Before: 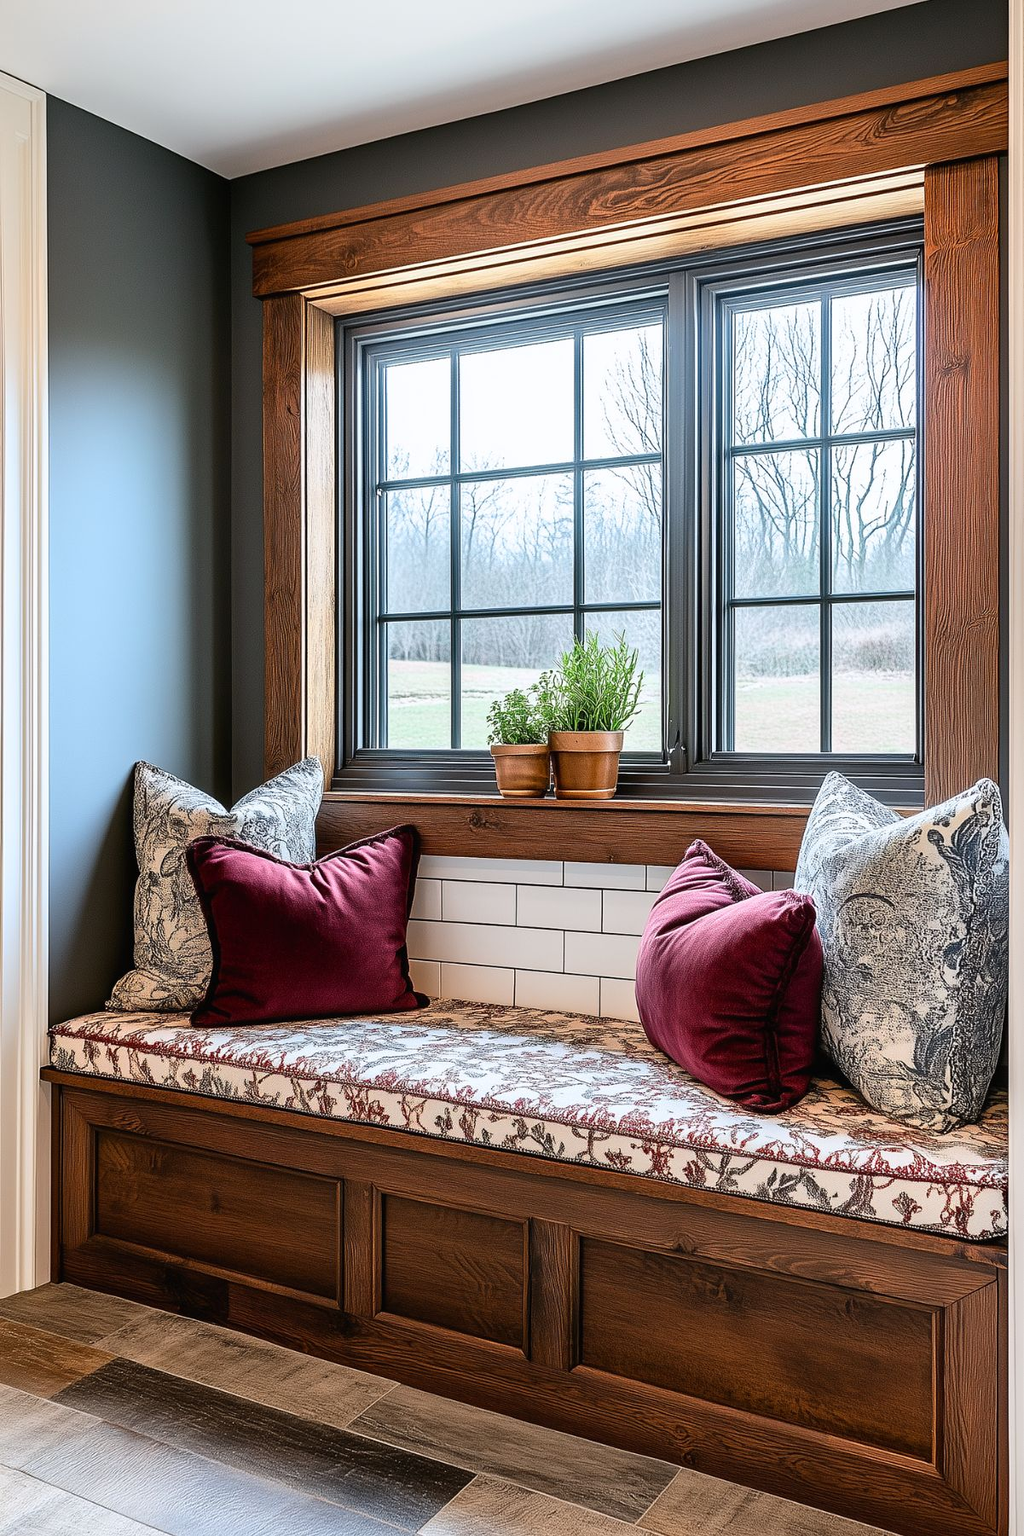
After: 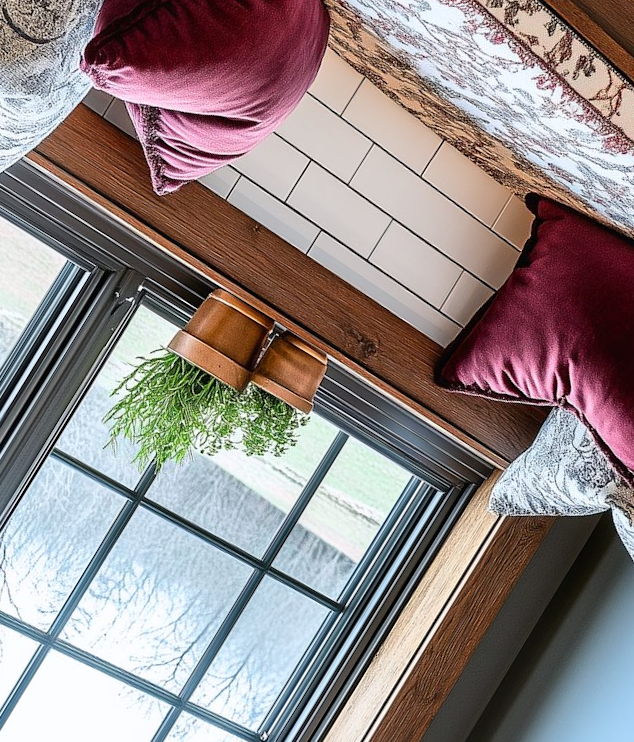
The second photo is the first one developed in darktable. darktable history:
crop and rotate: angle 148.55°, left 9.138%, top 15.602%, right 4.499%, bottom 16.956%
